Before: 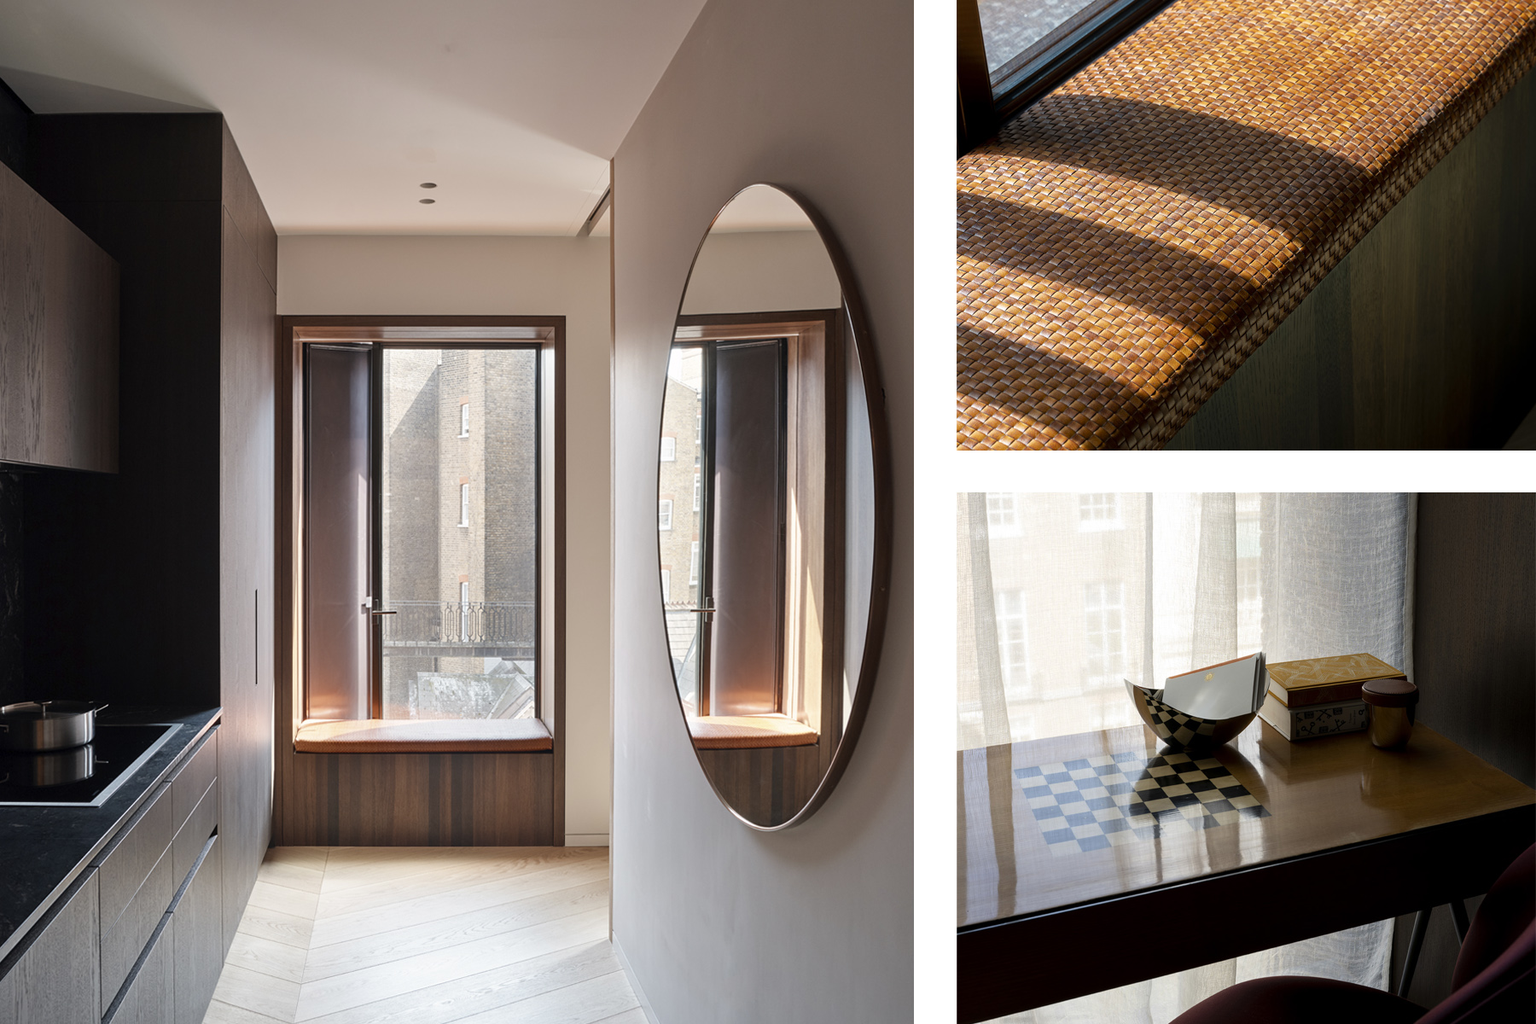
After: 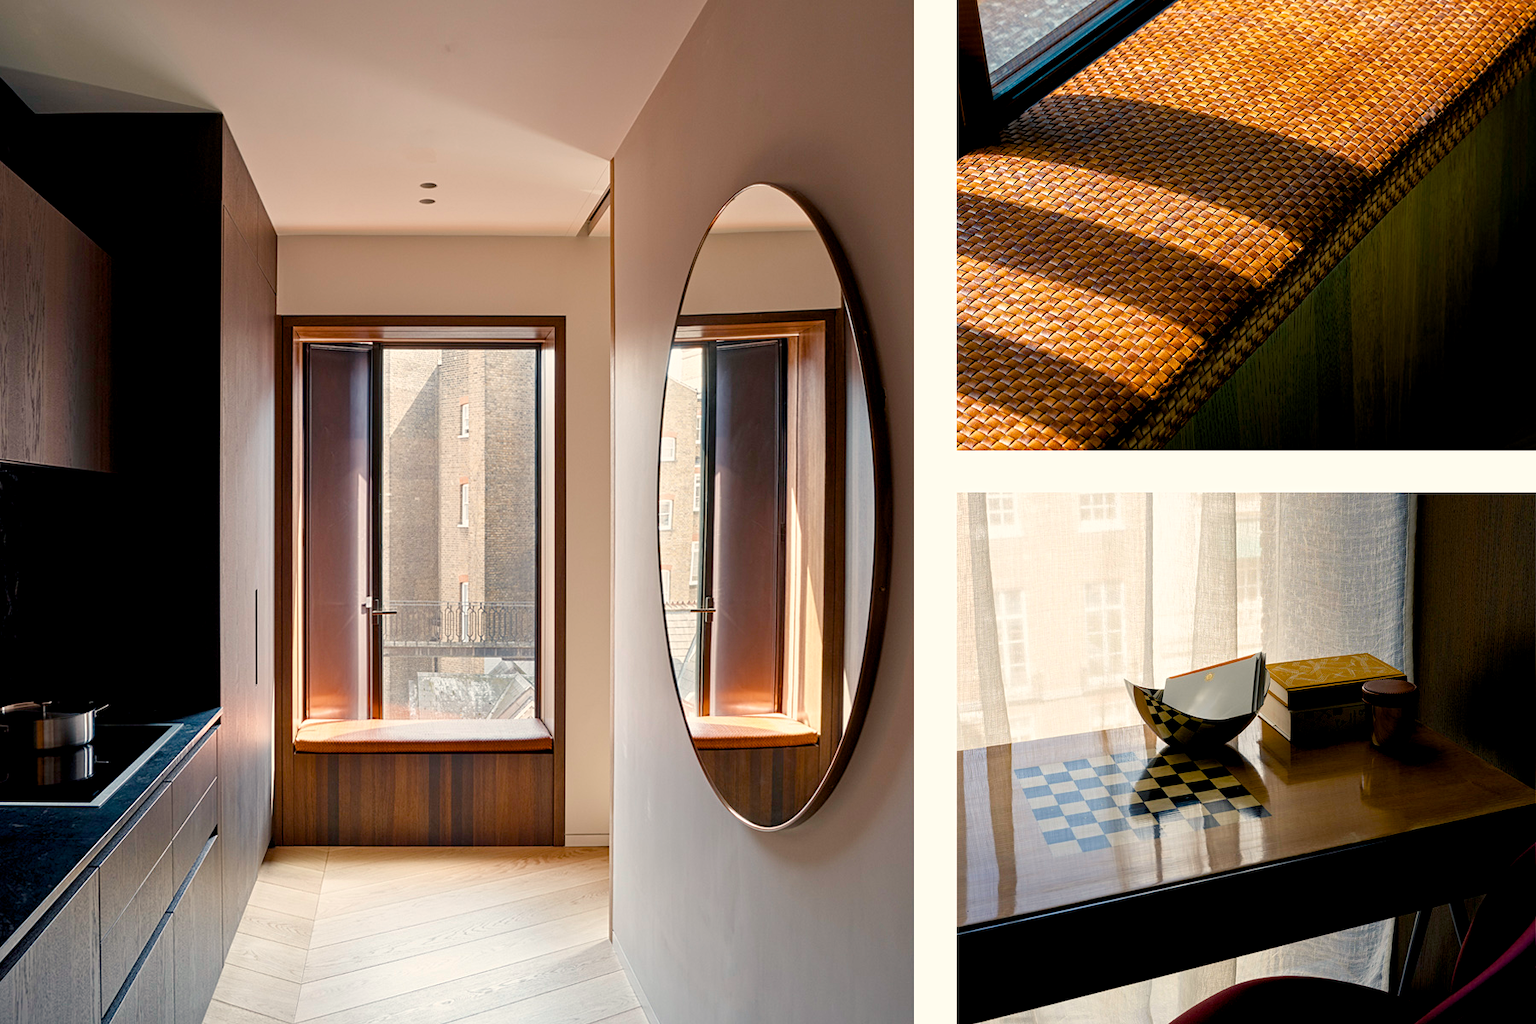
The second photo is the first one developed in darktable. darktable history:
contrast equalizer: y [[0.5, 0.5, 0.5, 0.512, 0.552, 0.62], [0.5 ×6], [0.5 ×4, 0.504, 0.553], [0 ×6], [0 ×6]]
color balance rgb: shadows lift › chroma 3%, shadows lift › hue 240.84°, highlights gain › chroma 3%, highlights gain › hue 73.2°, global offset › luminance -0.5%, perceptual saturation grading › global saturation 20%, perceptual saturation grading › highlights -25%, perceptual saturation grading › shadows 50%, global vibrance 25.26%
